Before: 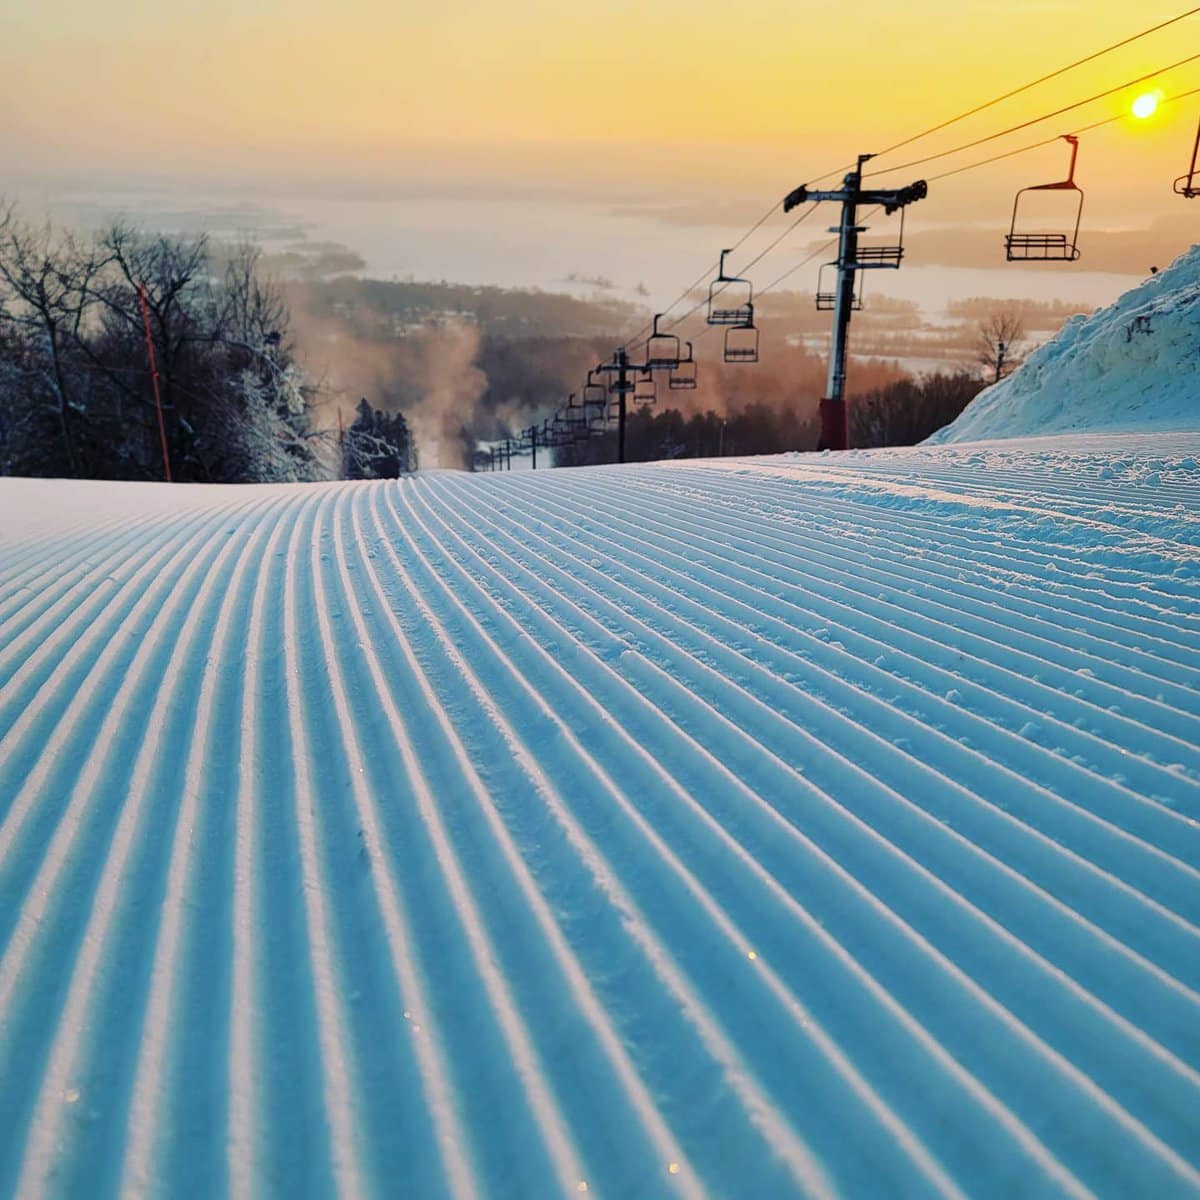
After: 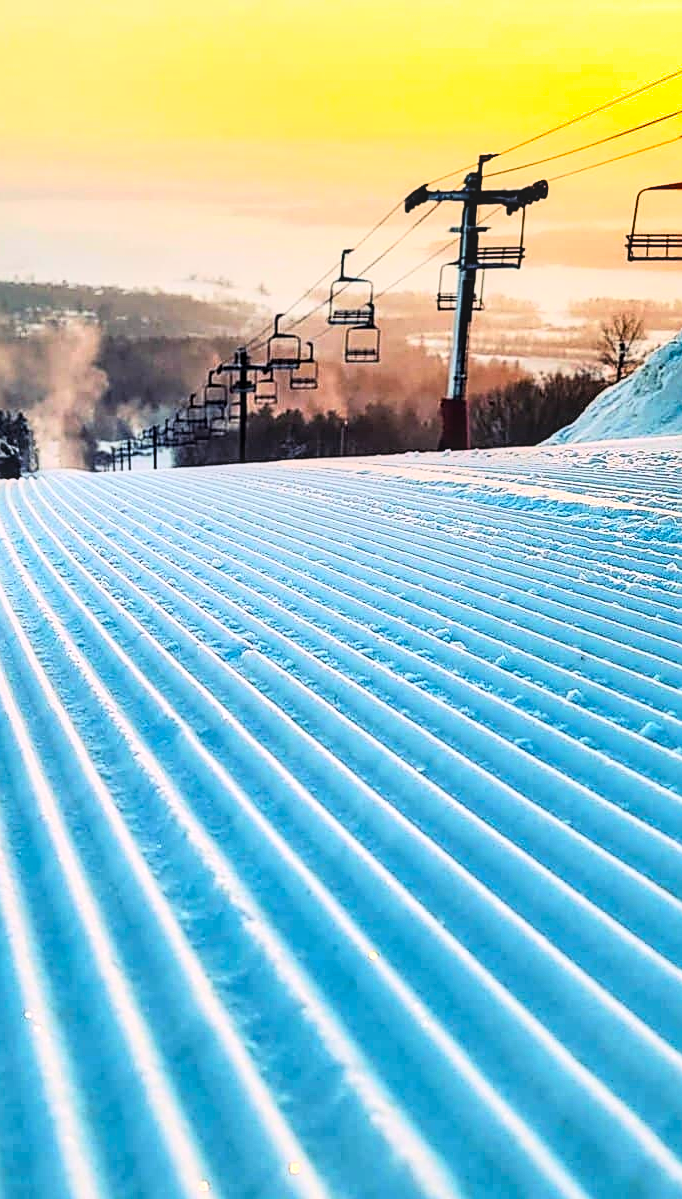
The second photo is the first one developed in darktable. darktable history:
crop: left 31.598%, top 0.007%, right 11.536%
shadows and highlights: highlights color adjustment 49.73%, low approximation 0.01, soften with gaussian
local contrast: on, module defaults
base curve: curves: ch0 [(0, 0) (0.012, 0.01) (0.073, 0.168) (0.31, 0.711) (0.645, 0.957) (1, 1)]
sharpen: on, module defaults
